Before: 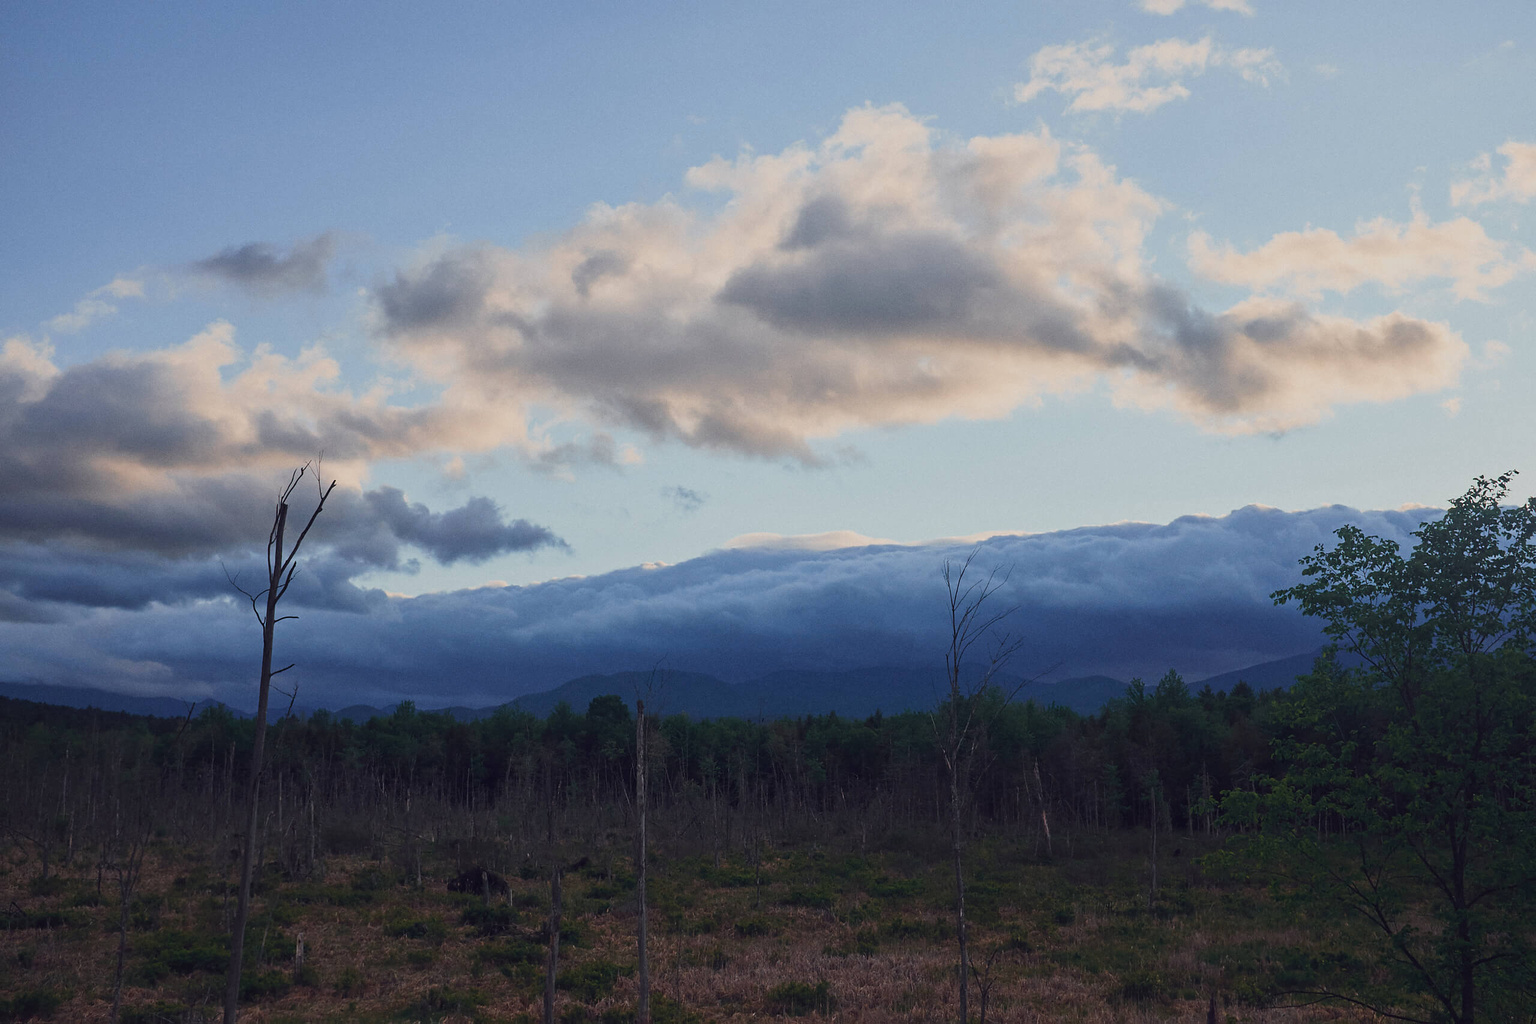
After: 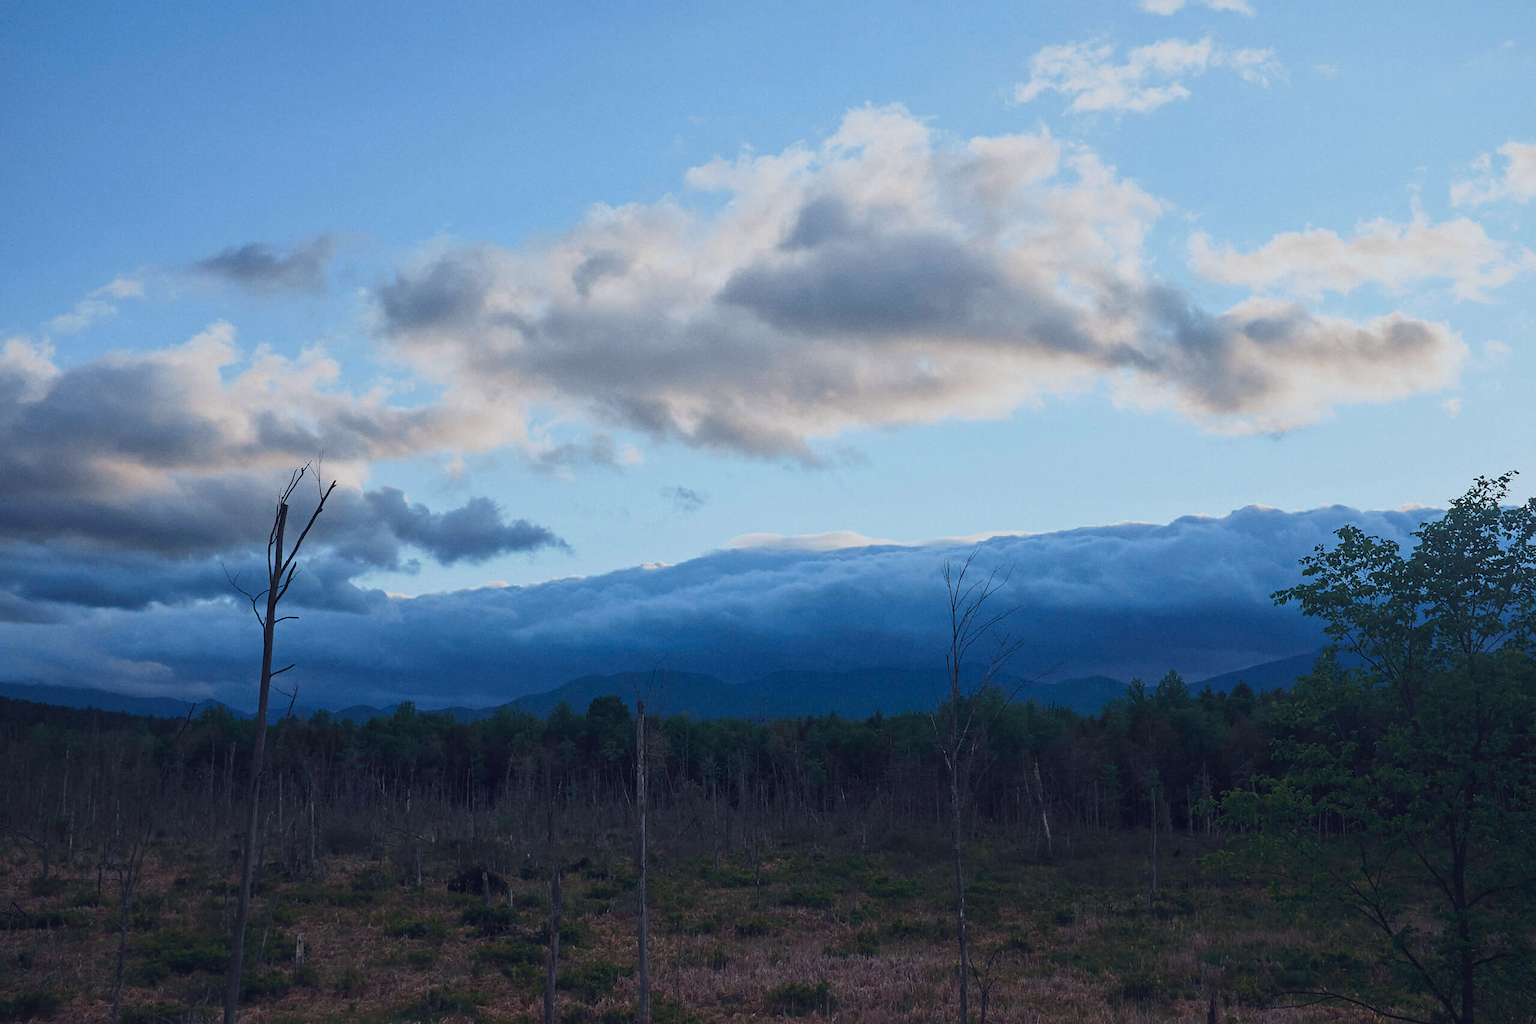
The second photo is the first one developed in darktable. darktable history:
color calibration: output R [1.063, -0.012, -0.003, 0], output G [0, 1.022, 0.021, 0], output B [-0.079, 0.047, 1, 0], gray › normalize channels true, x 0.38, y 0.391, temperature 4077.04 K, gamut compression 0.01
